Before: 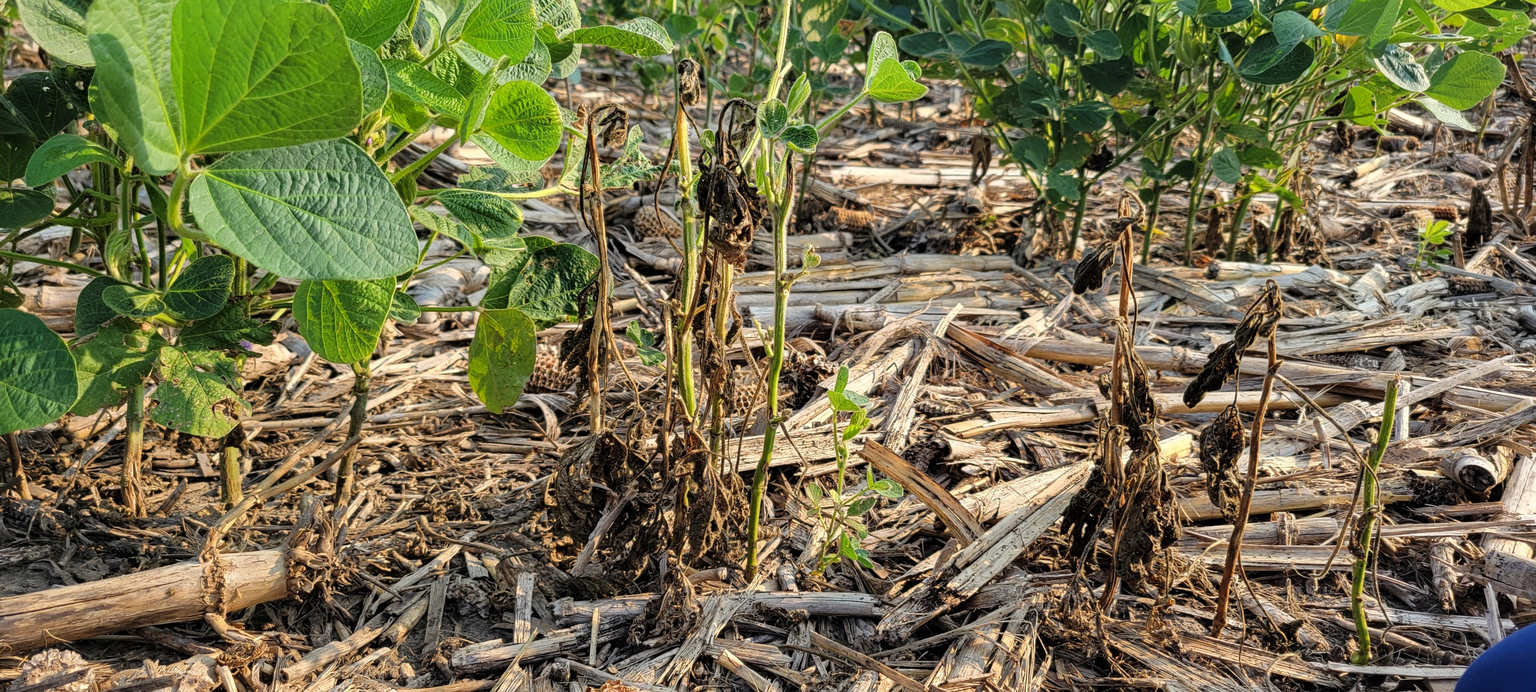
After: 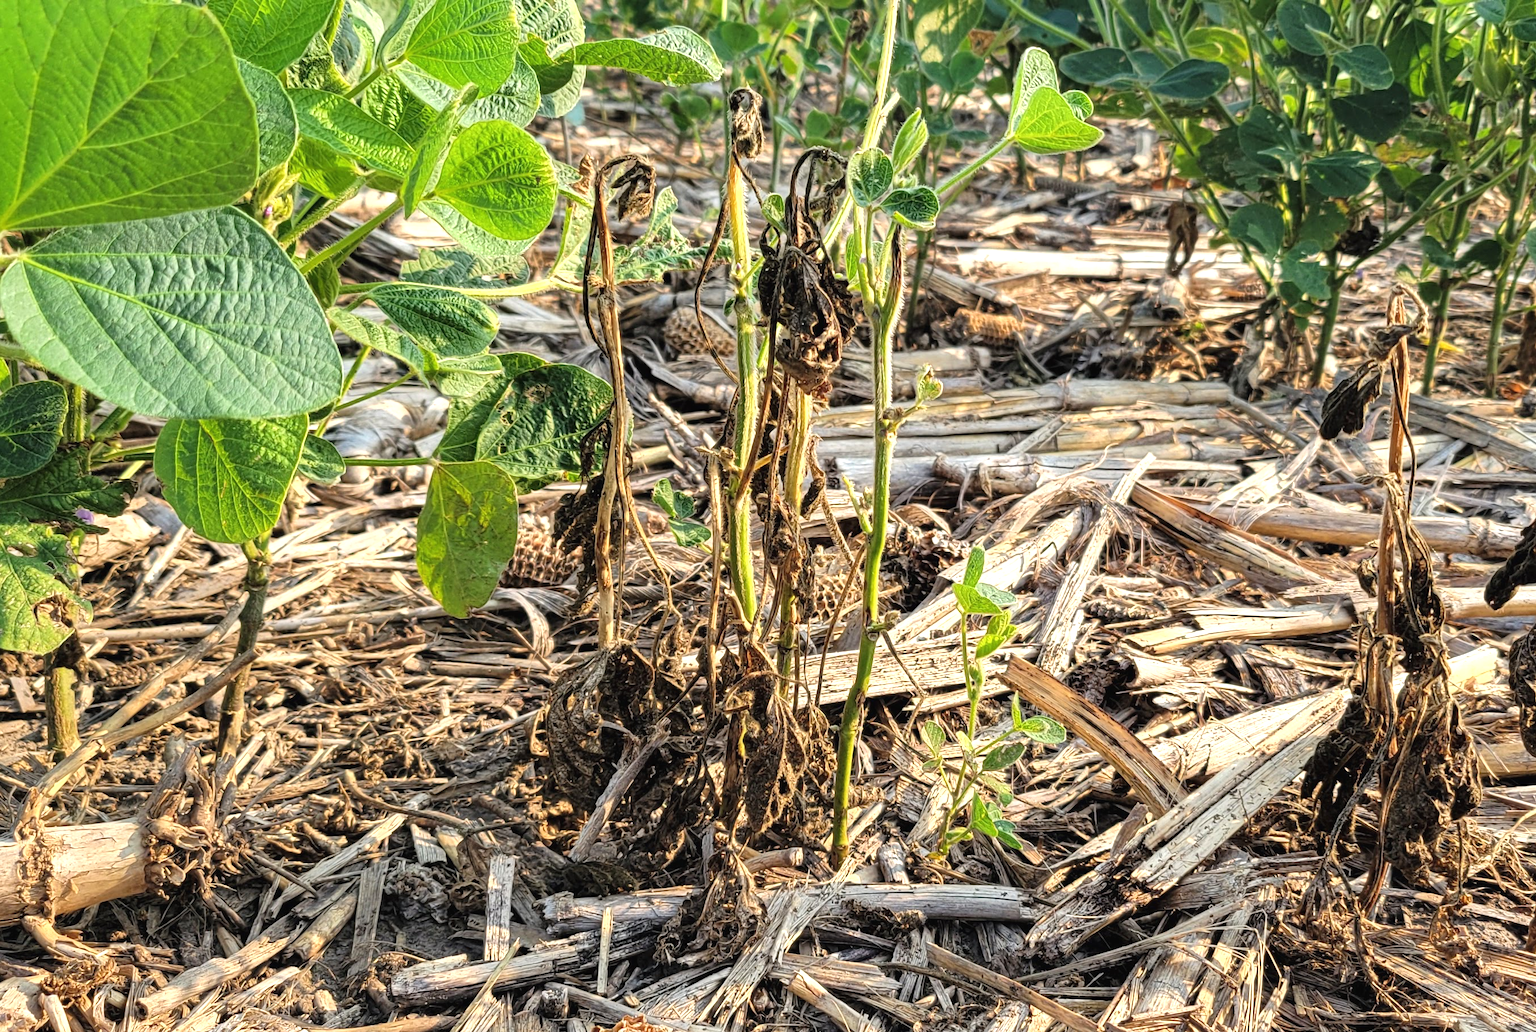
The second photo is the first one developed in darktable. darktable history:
crop and rotate: left 12.363%, right 20.678%
exposure: black level correction -0.002, exposure 0.536 EV, compensate exposure bias true, compensate highlight preservation false
